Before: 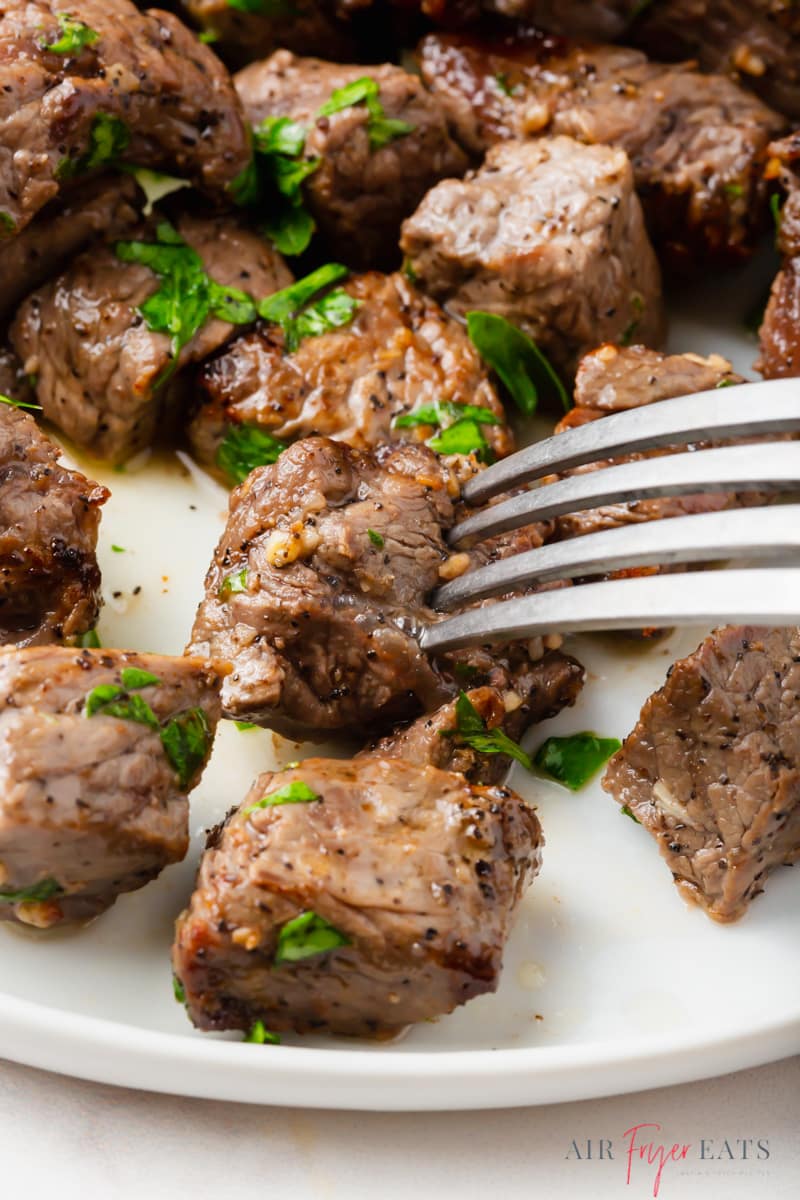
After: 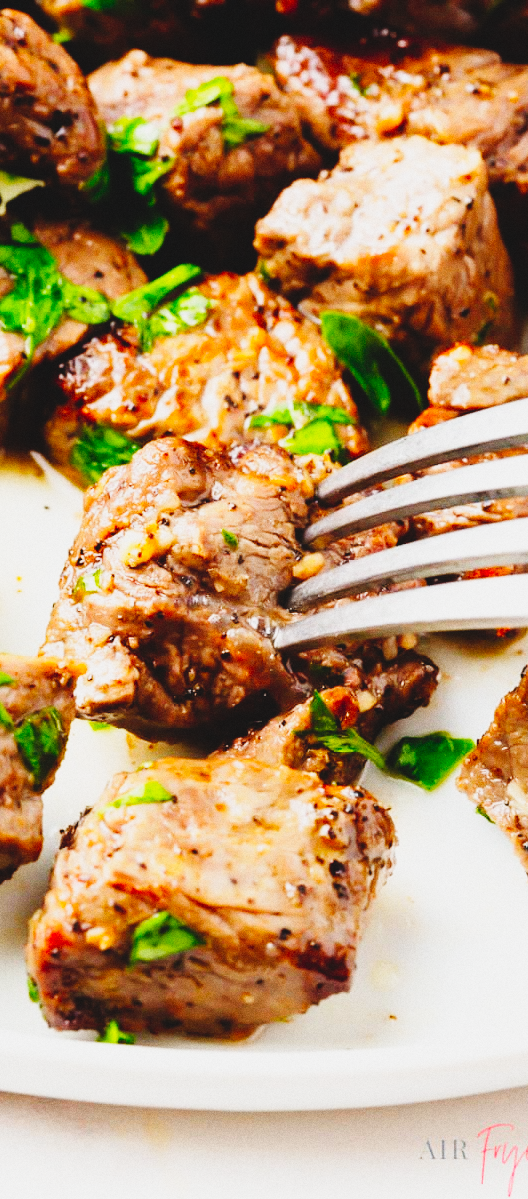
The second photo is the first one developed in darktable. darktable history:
contrast brightness saturation: contrast -0.1, brightness 0.05, saturation 0.08
grain: coarseness 0.47 ISO
crop and rotate: left 18.442%, right 15.508%
base curve: curves: ch0 [(0, 0) (0, 0) (0.002, 0.001) (0.008, 0.003) (0.019, 0.011) (0.037, 0.037) (0.064, 0.11) (0.102, 0.232) (0.152, 0.379) (0.216, 0.524) (0.296, 0.665) (0.394, 0.789) (0.512, 0.881) (0.651, 0.945) (0.813, 0.986) (1, 1)], preserve colors none
